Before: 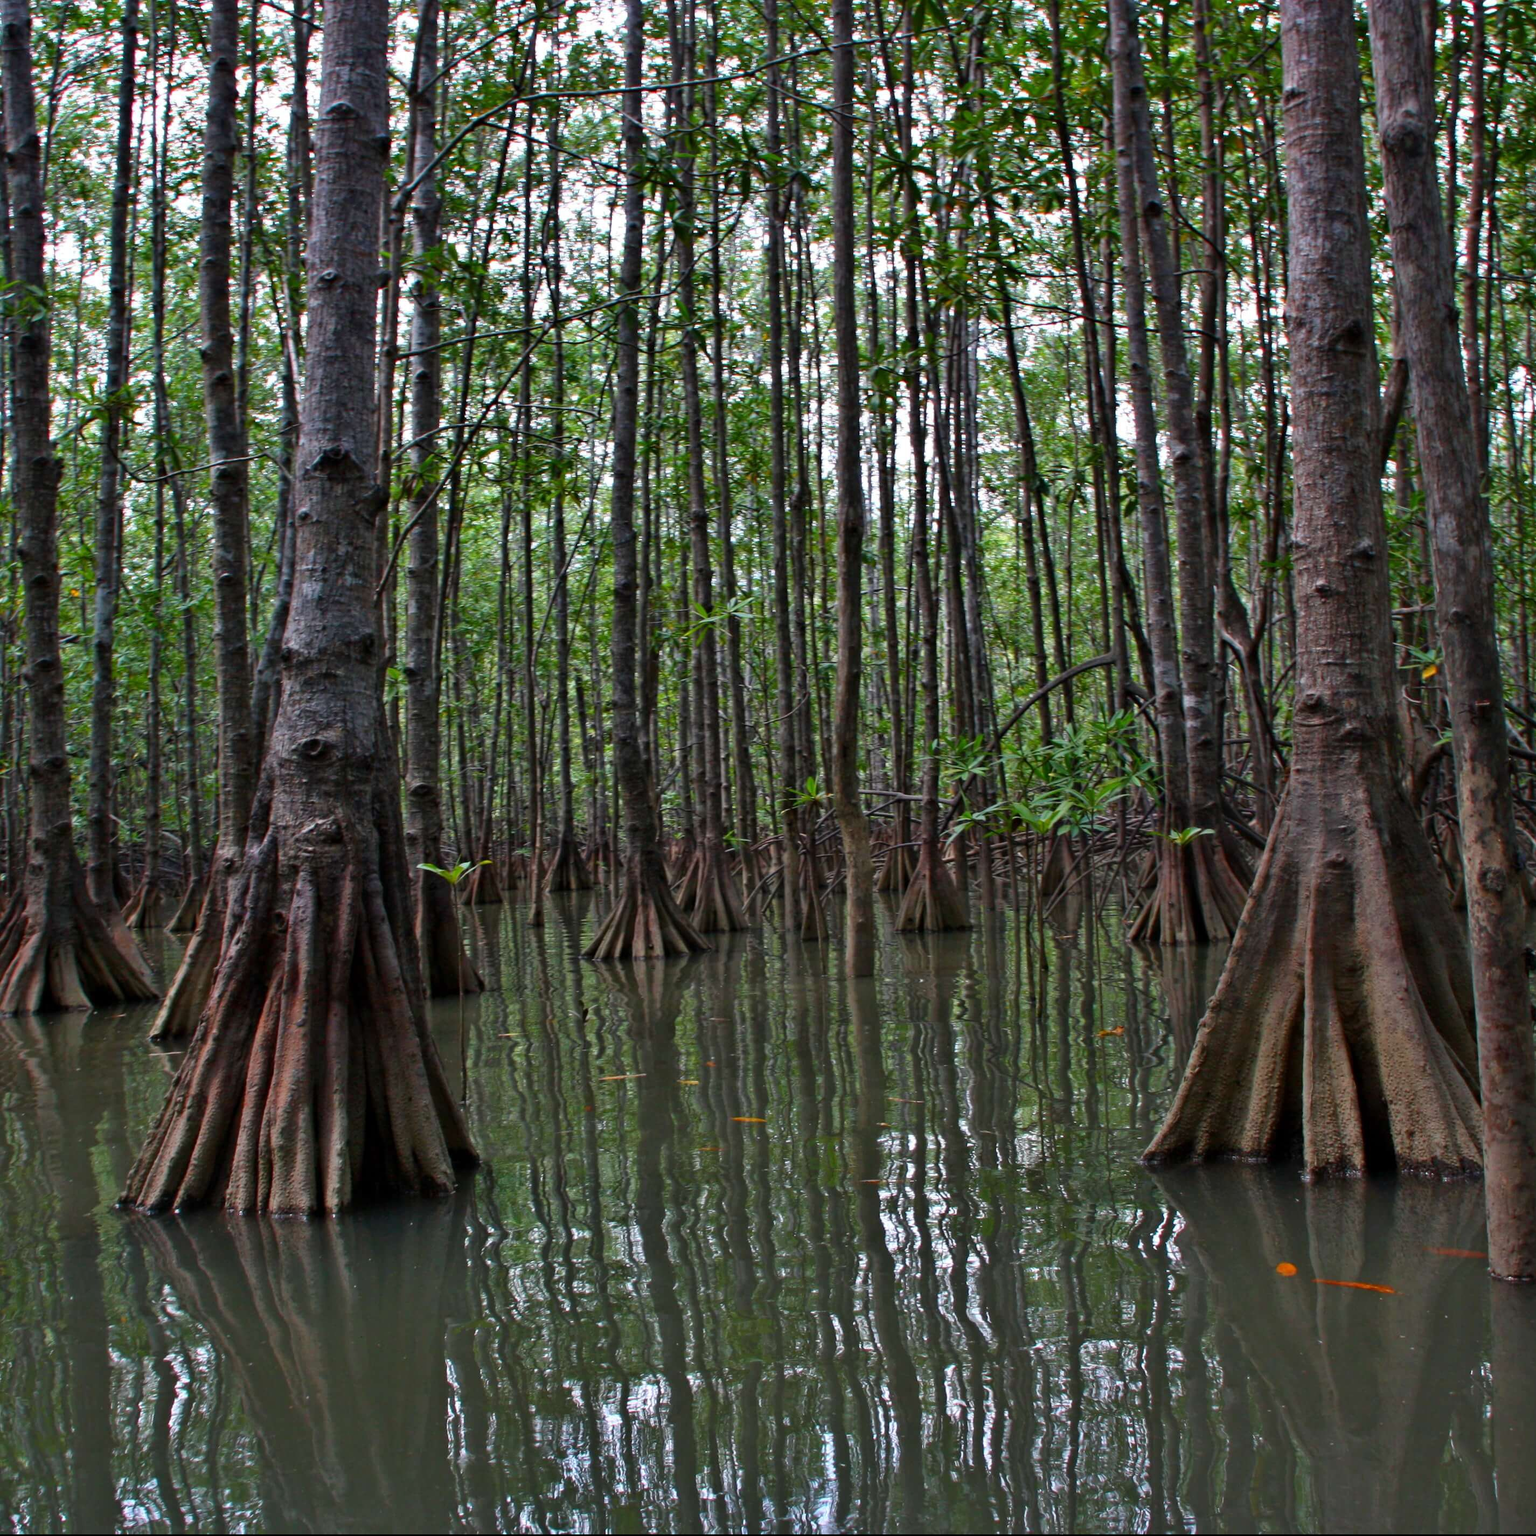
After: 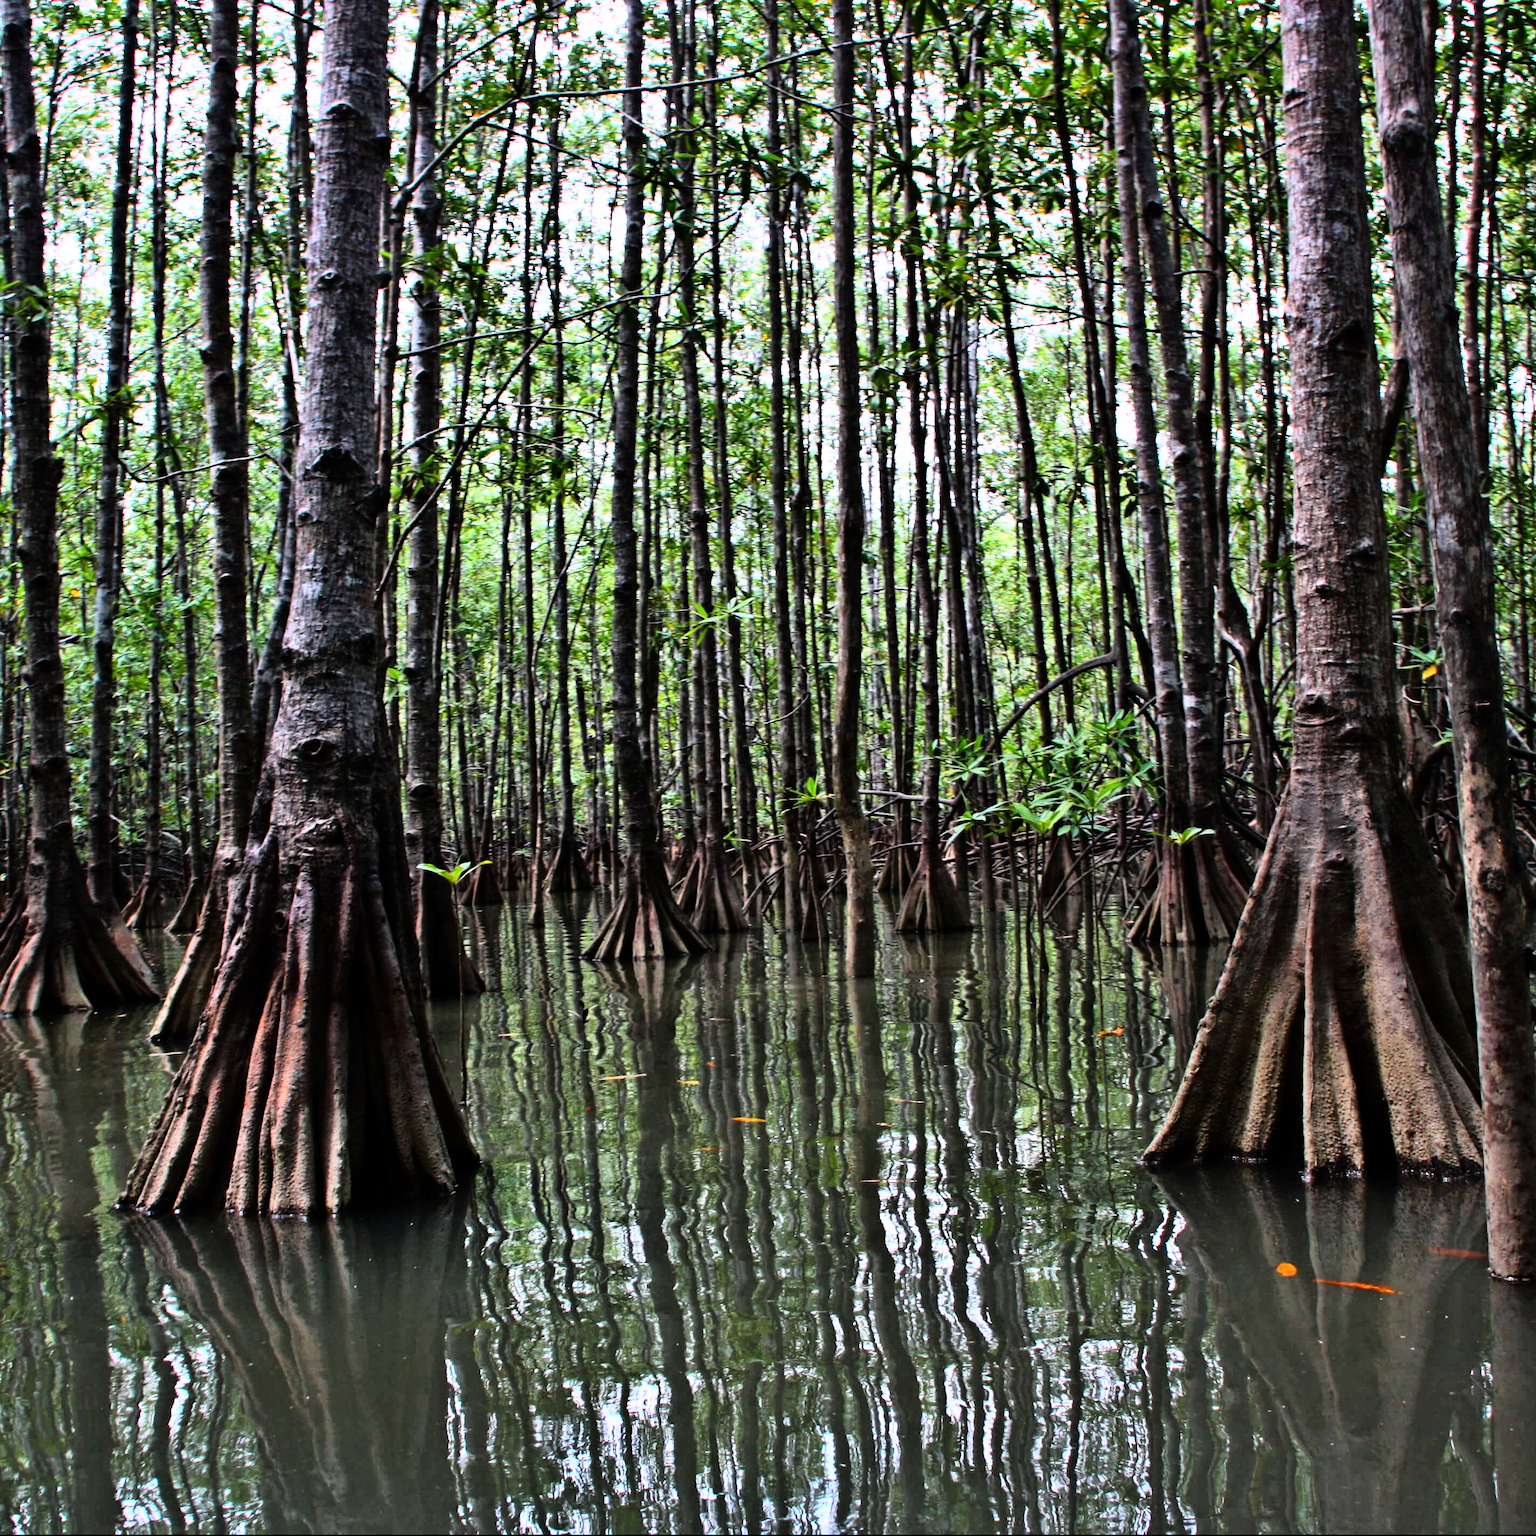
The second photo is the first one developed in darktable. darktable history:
white balance: red 1.009, blue 1.027
rgb curve: curves: ch0 [(0, 0) (0.21, 0.15) (0.24, 0.21) (0.5, 0.75) (0.75, 0.96) (0.89, 0.99) (1, 1)]; ch1 [(0, 0.02) (0.21, 0.13) (0.25, 0.2) (0.5, 0.67) (0.75, 0.9) (0.89, 0.97) (1, 1)]; ch2 [(0, 0.02) (0.21, 0.13) (0.25, 0.2) (0.5, 0.67) (0.75, 0.9) (0.89, 0.97) (1, 1)], compensate middle gray true
